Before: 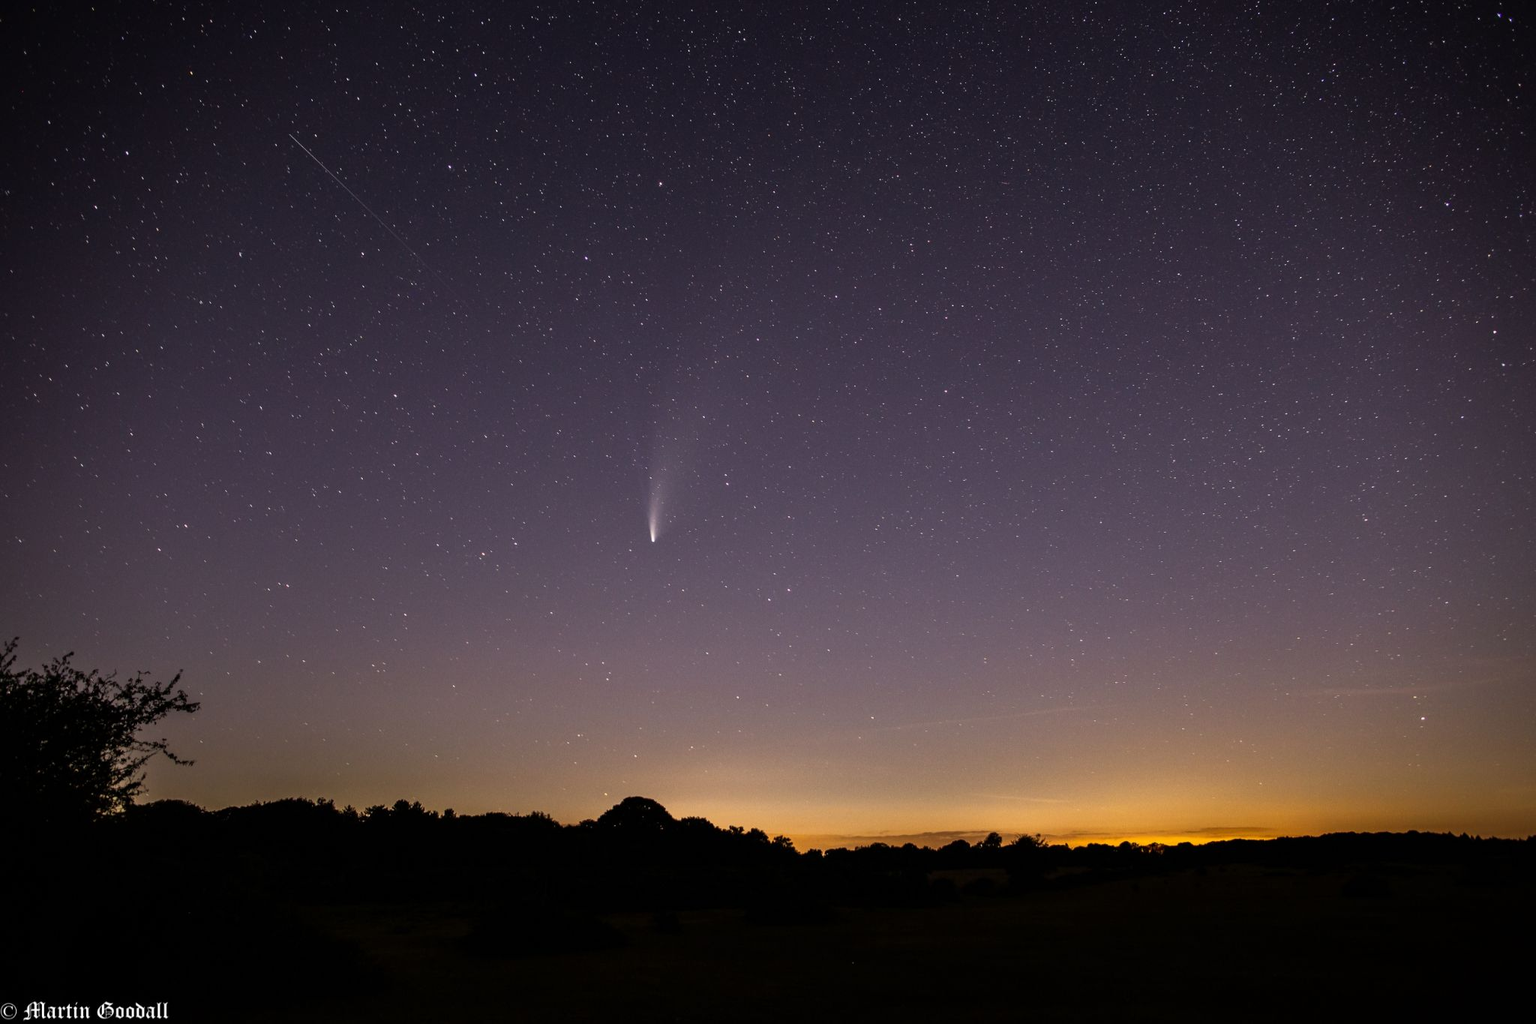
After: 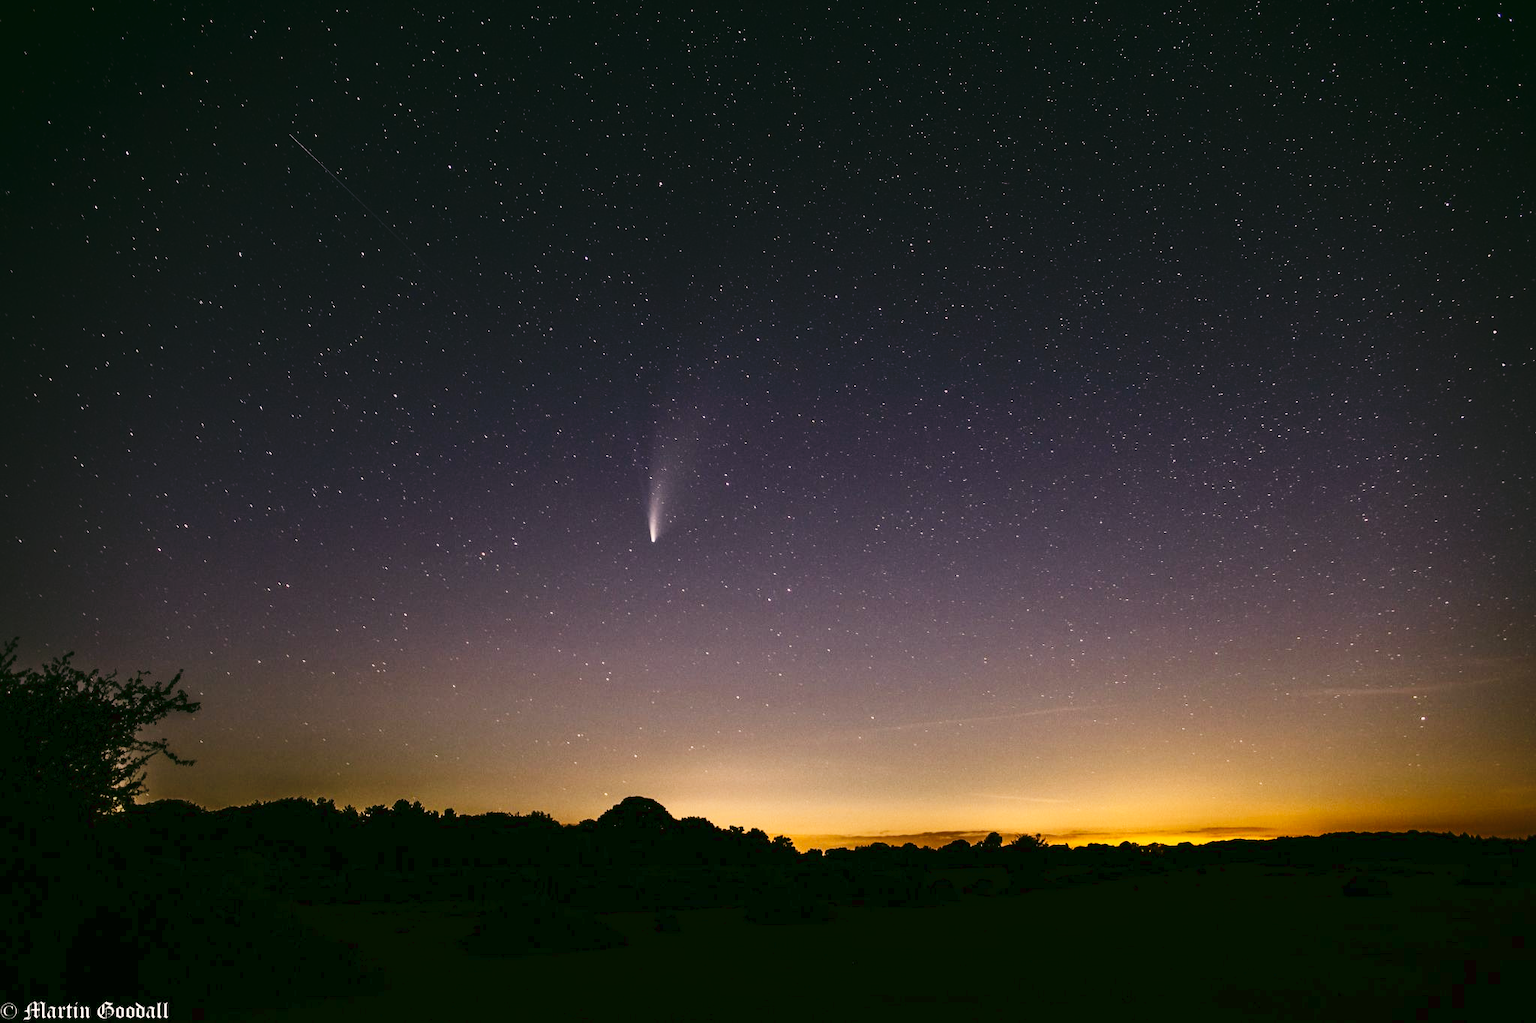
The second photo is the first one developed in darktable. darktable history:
exposure: compensate highlight preservation false
tone curve: curves: ch0 [(0, 0) (0.003, 0.042) (0.011, 0.043) (0.025, 0.047) (0.044, 0.059) (0.069, 0.07) (0.1, 0.085) (0.136, 0.107) (0.177, 0.139) (0.224, 0.185) (0.277, 0.258) (0.335, 0.34) (0.399, 0.434) (0.468, 0.526) (0.543, 0.623) (0.623, 0.709) (0.709, 0.794) (0.801, 0.866) (0.898, 0.919) (1, 1)], preserve colors none
color correction: highlights a* 4.21, highlights b* 4.95, shadows a* -8.03, shadows b* 4.67
tone equalizer: on, module defaults
contrast brightness saturation: contrast 0.221
